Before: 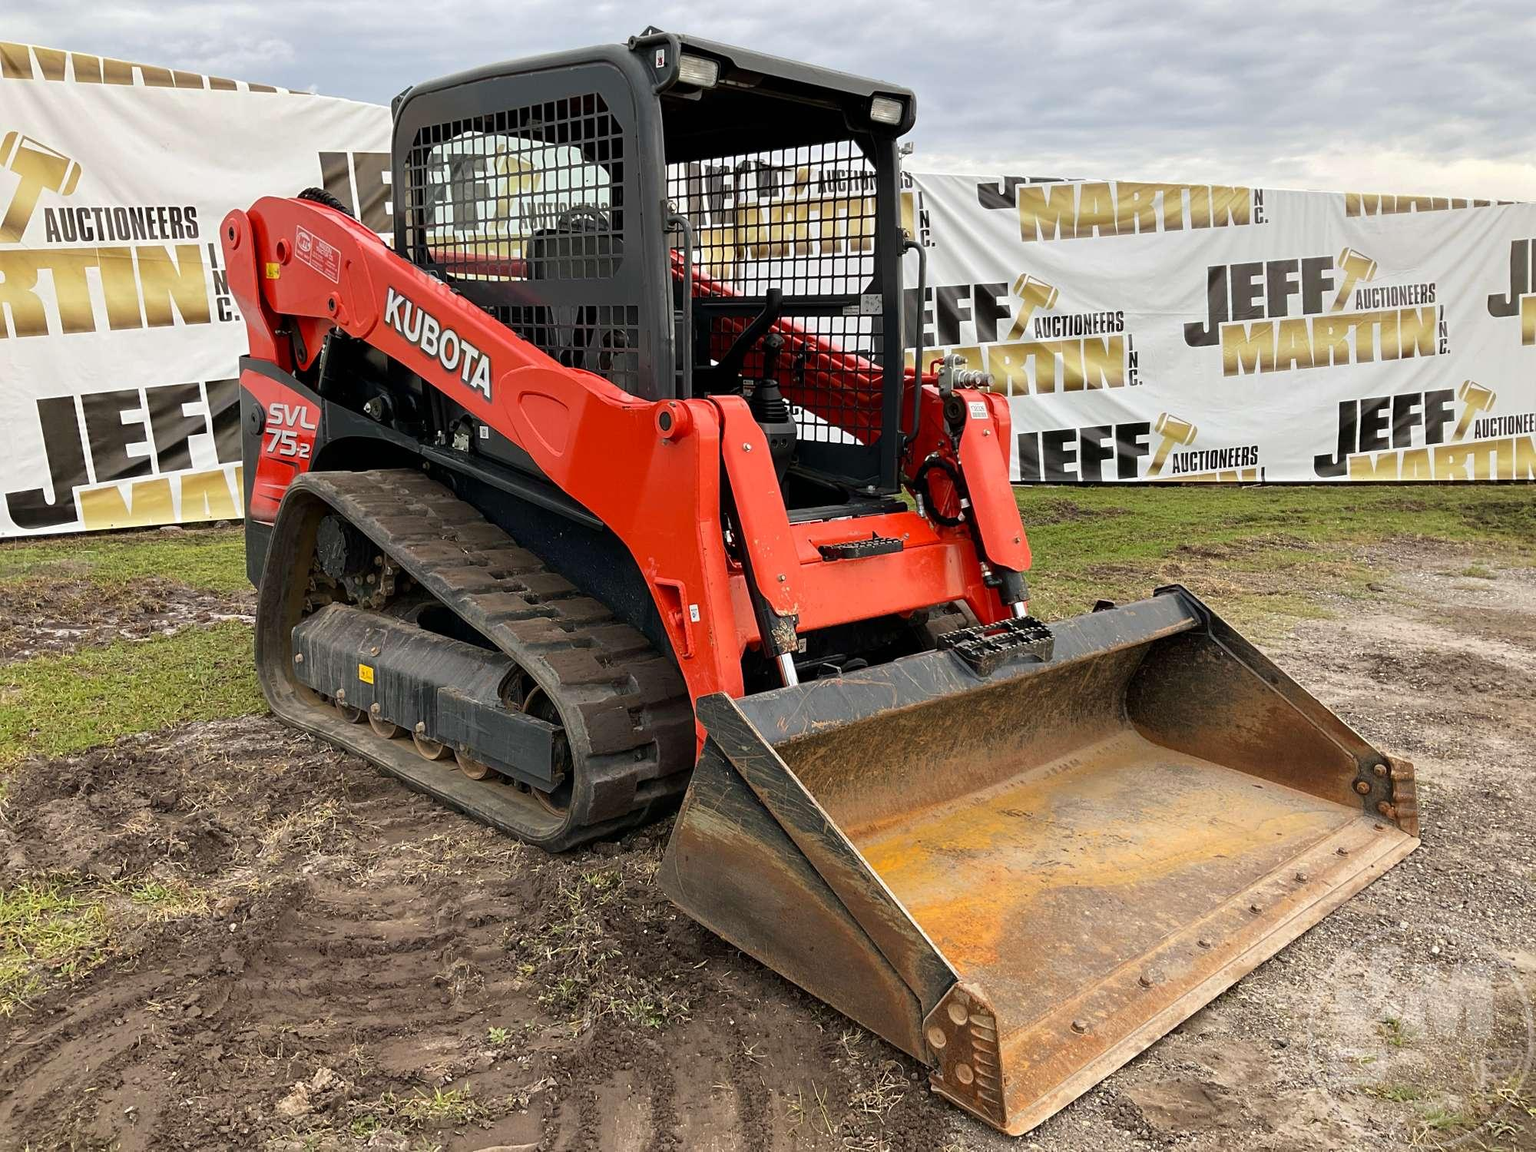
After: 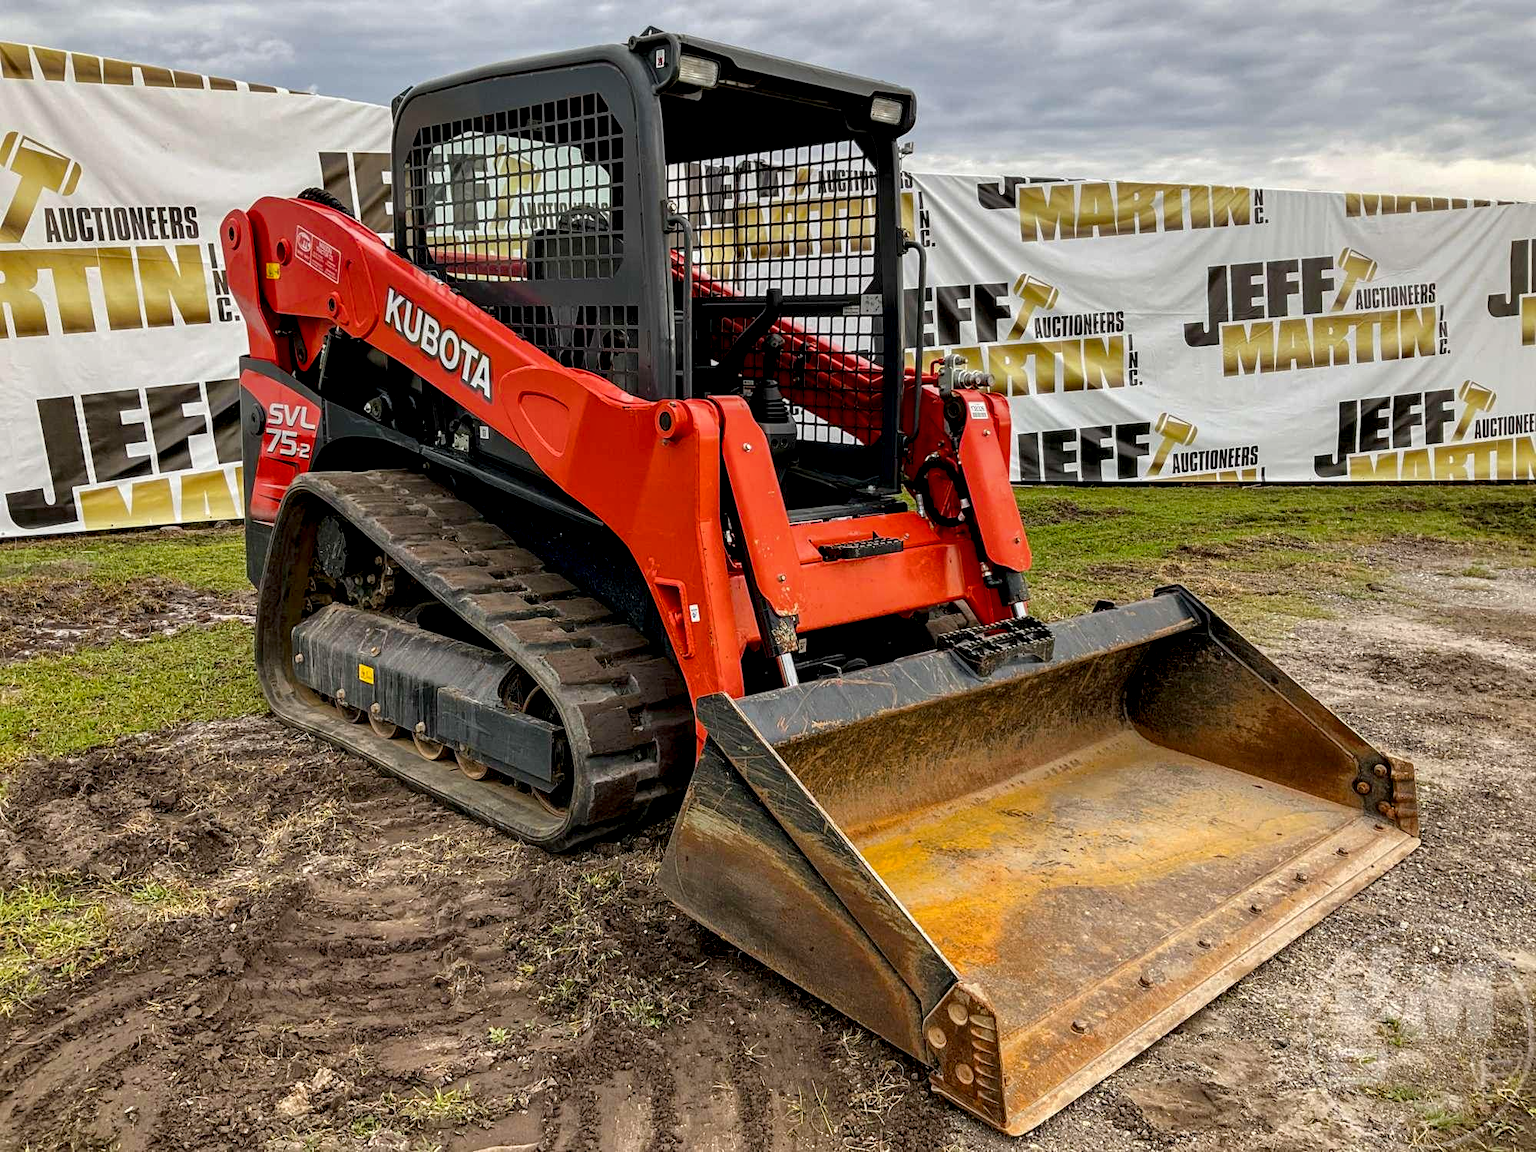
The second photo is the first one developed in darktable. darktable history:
tone equalizer: -8 EV 0.25 EV, -7 EV 0.417 EV, -6 EV 0.417 EV, -5 EV 0.25 EV, -3 EV -0.25 EV, -2 EV -0.417 EV, -1 EV -0.417 EV, +0 EV -0.25 EV, edges refinement/feathering 500, mask exposure compensation -1.57 EV, preserve details guided filter
local contrast: highlights 65%, shadows 54%, detail 169%, midtone range 0.514
color balance rgb: perceptual saturation grading › global saturation 25%, global vibrance 10%
